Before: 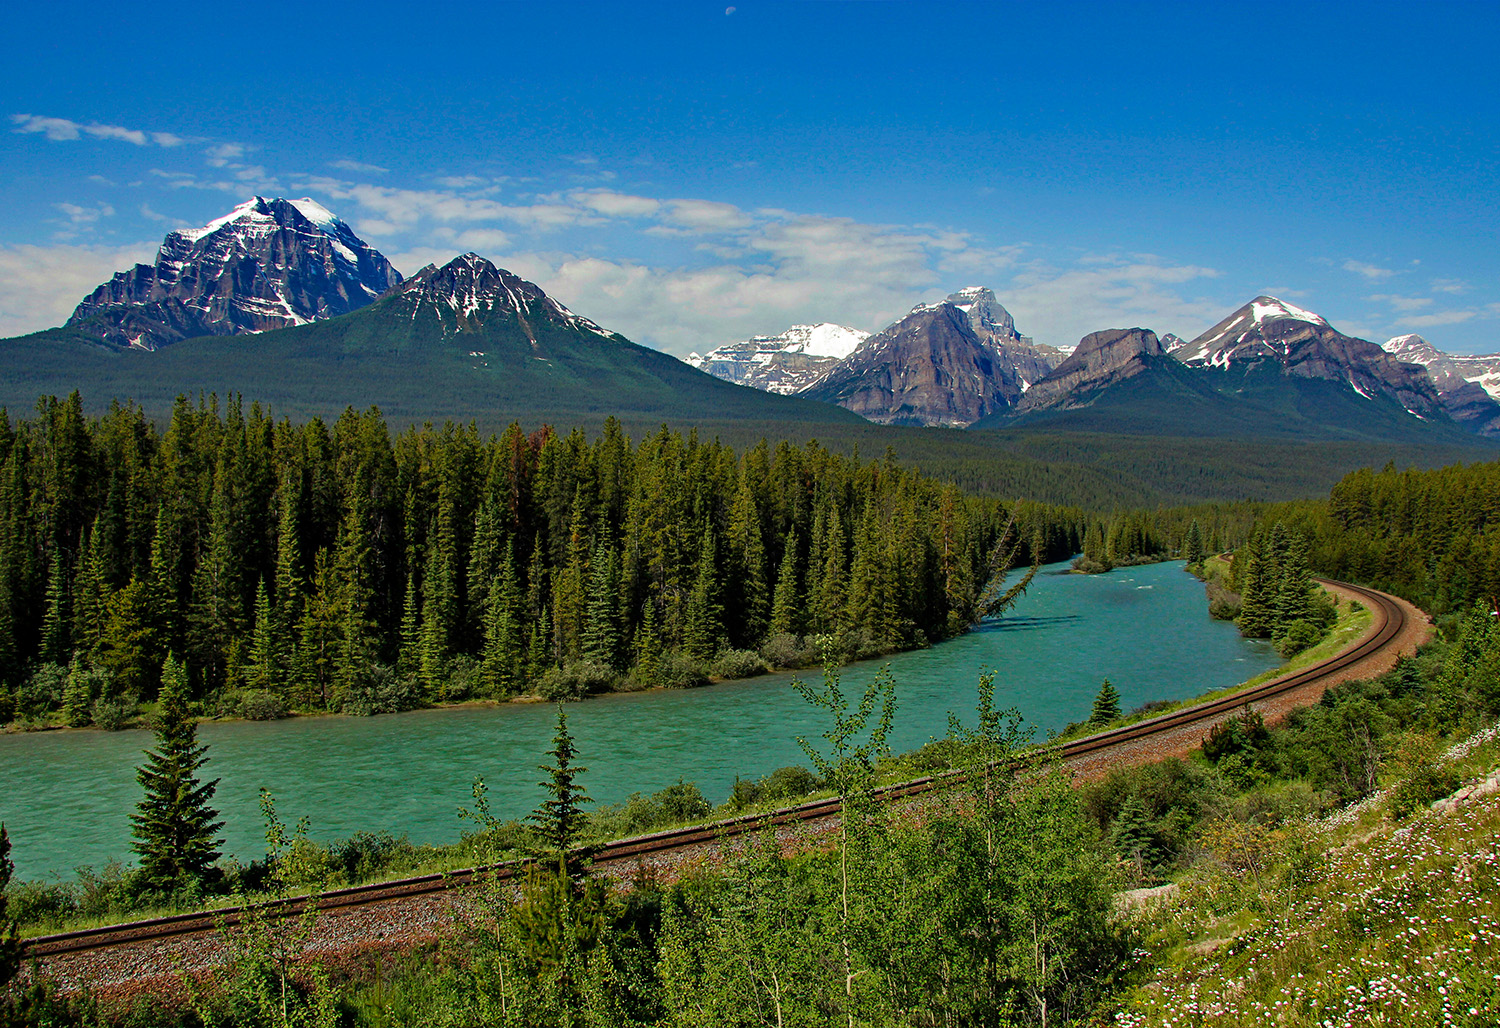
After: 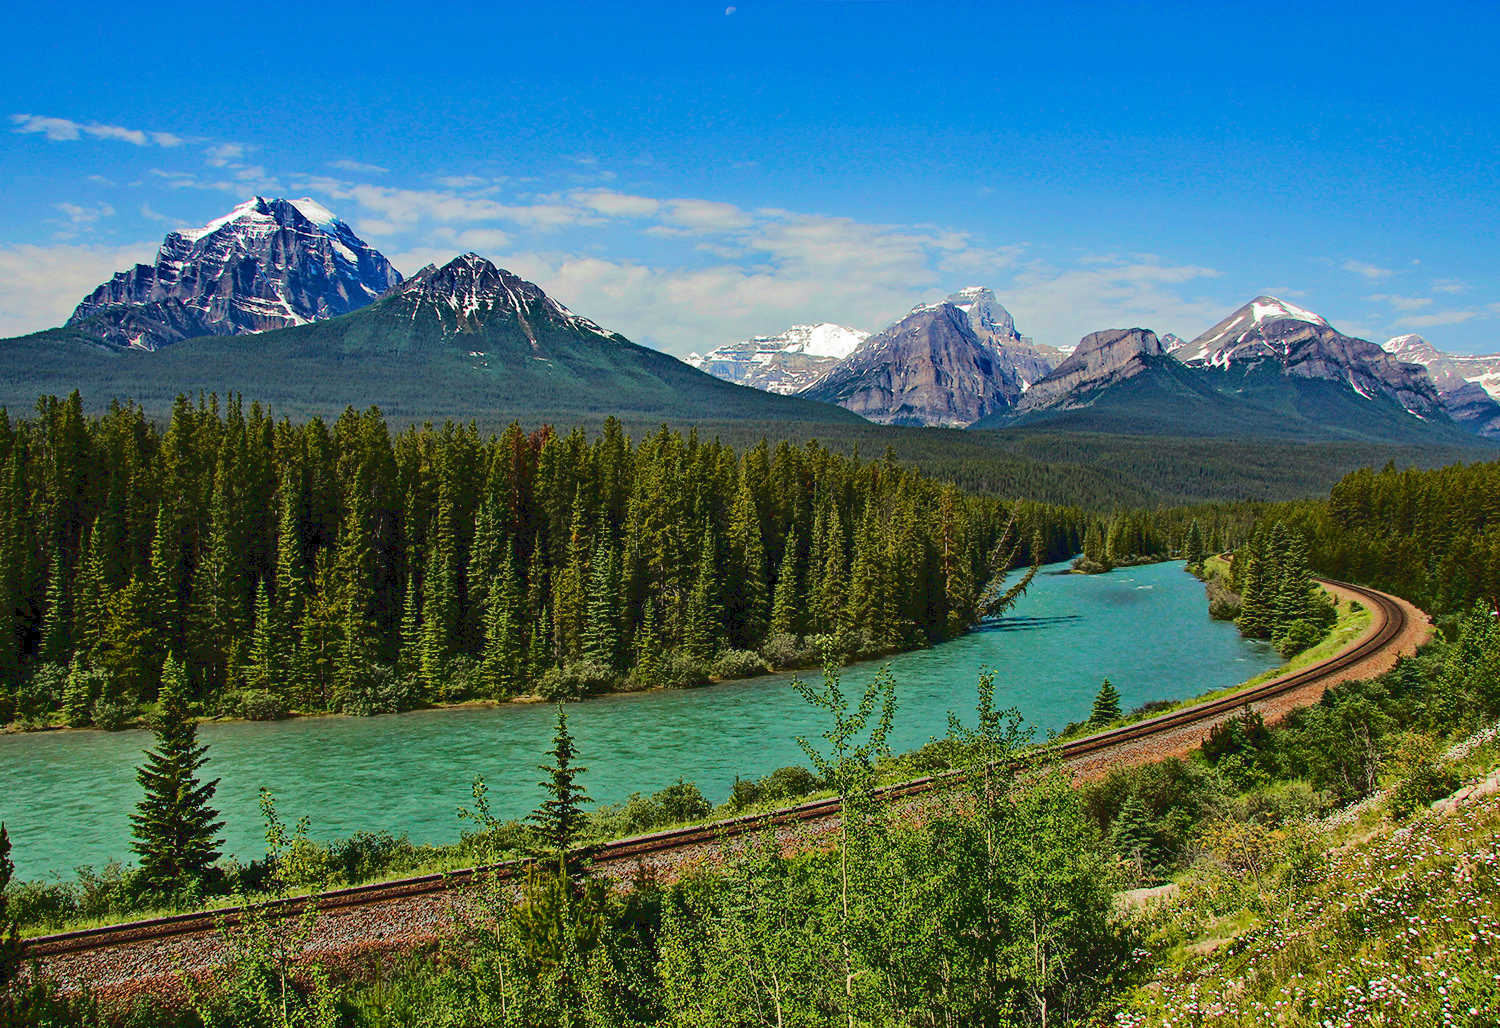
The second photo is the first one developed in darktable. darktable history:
tone curve: curves: ch0 [(0, 0) (0.003, 0.089) (0.011, 0.089) (0.025, 0.088) (0.044, 0.089) (0.069, 0.094) (0.1, 0.108) (0.136, 0.119) (0.177, 0.147) (0.224, 0.204) (0.277, 0.28) (0.335, 0.389) (0.399, 0.486) (0.468, 0.588) (0.543, 0.647) (0.623, 0.705) (0.709, 0.759) (0.801, 0.815) (0.898, 0.873) (1, 1)]
